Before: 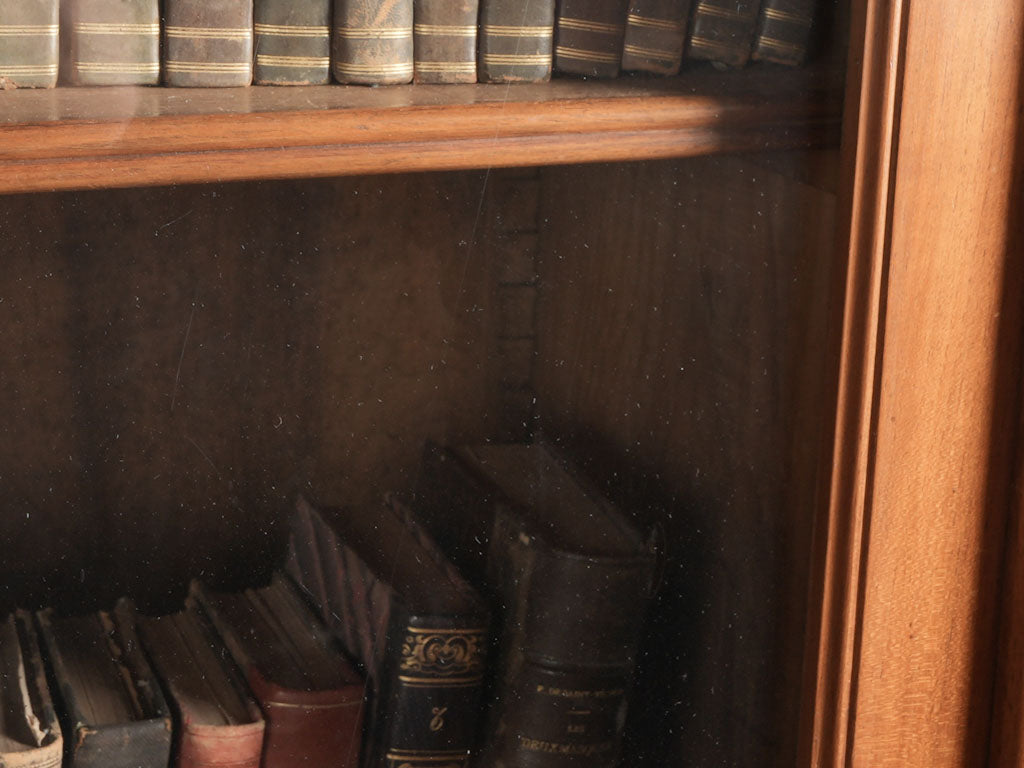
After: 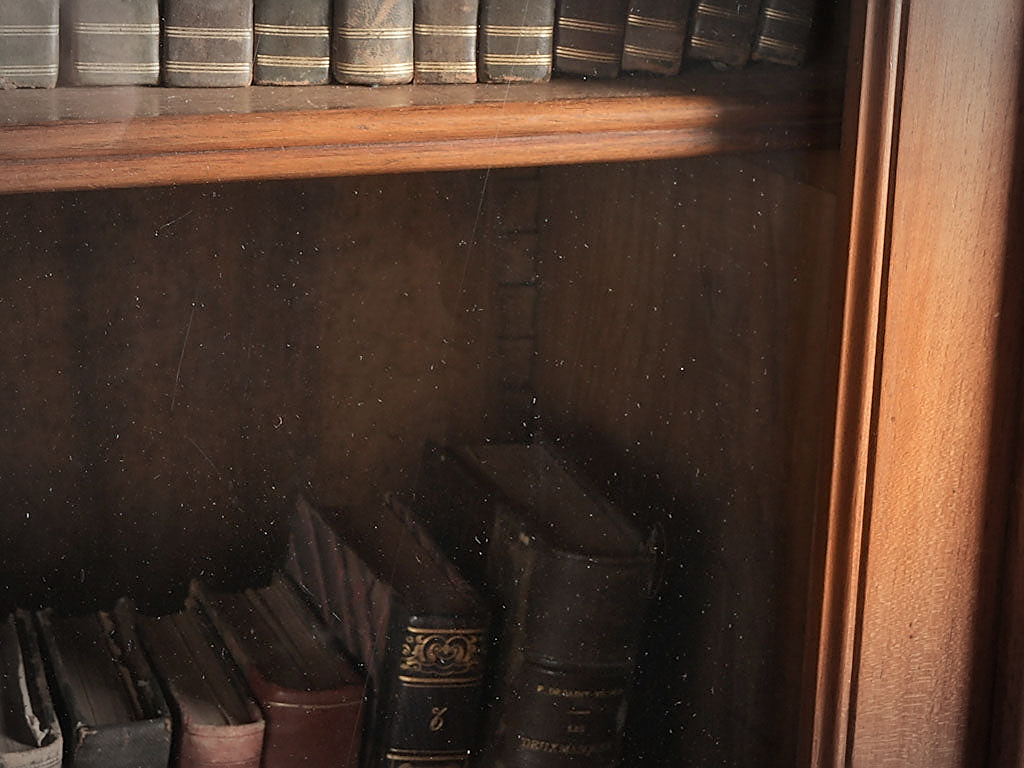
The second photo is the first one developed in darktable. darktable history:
sharpen: radius 1.4, amount 1.25, threshold 0.7
vignetting: automatic ratio true
